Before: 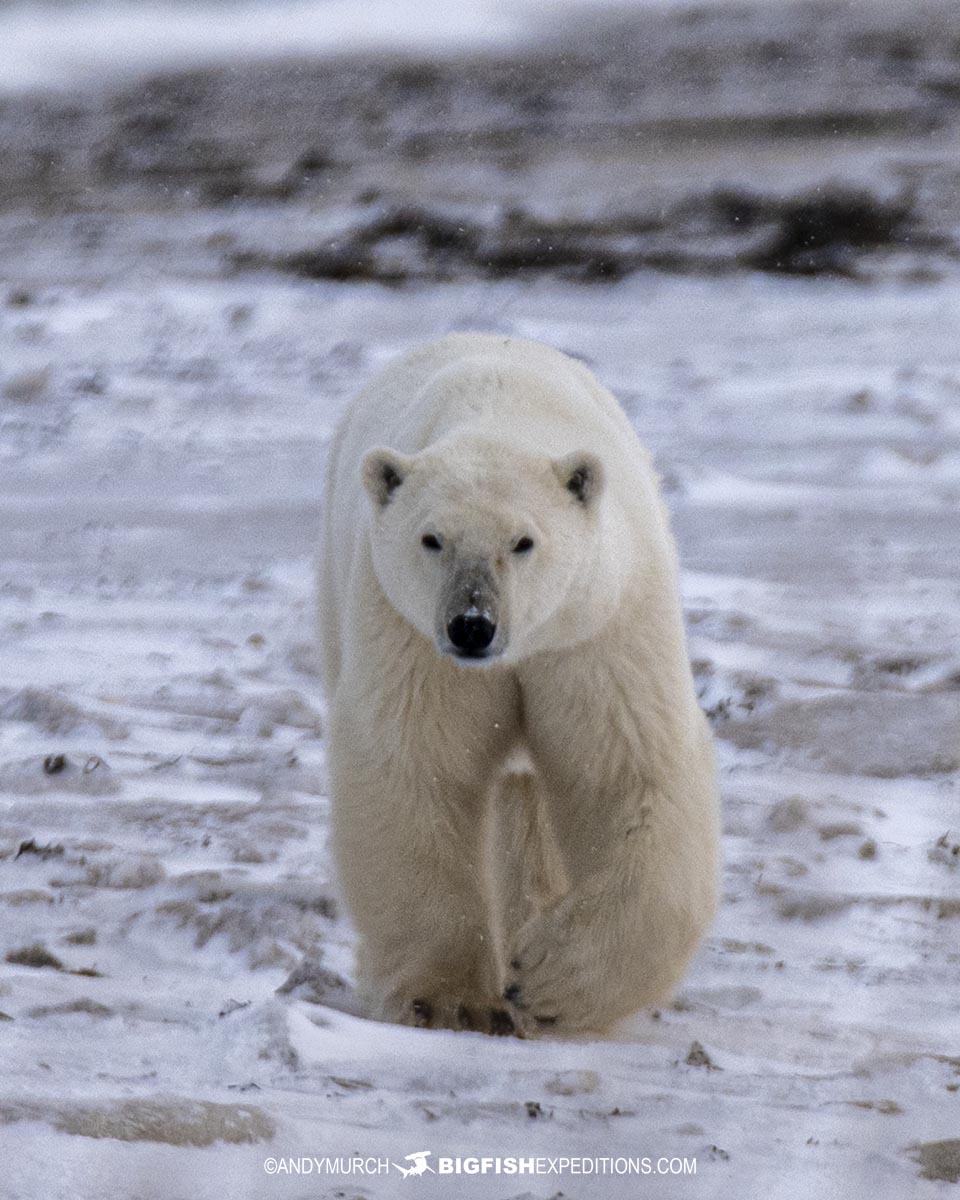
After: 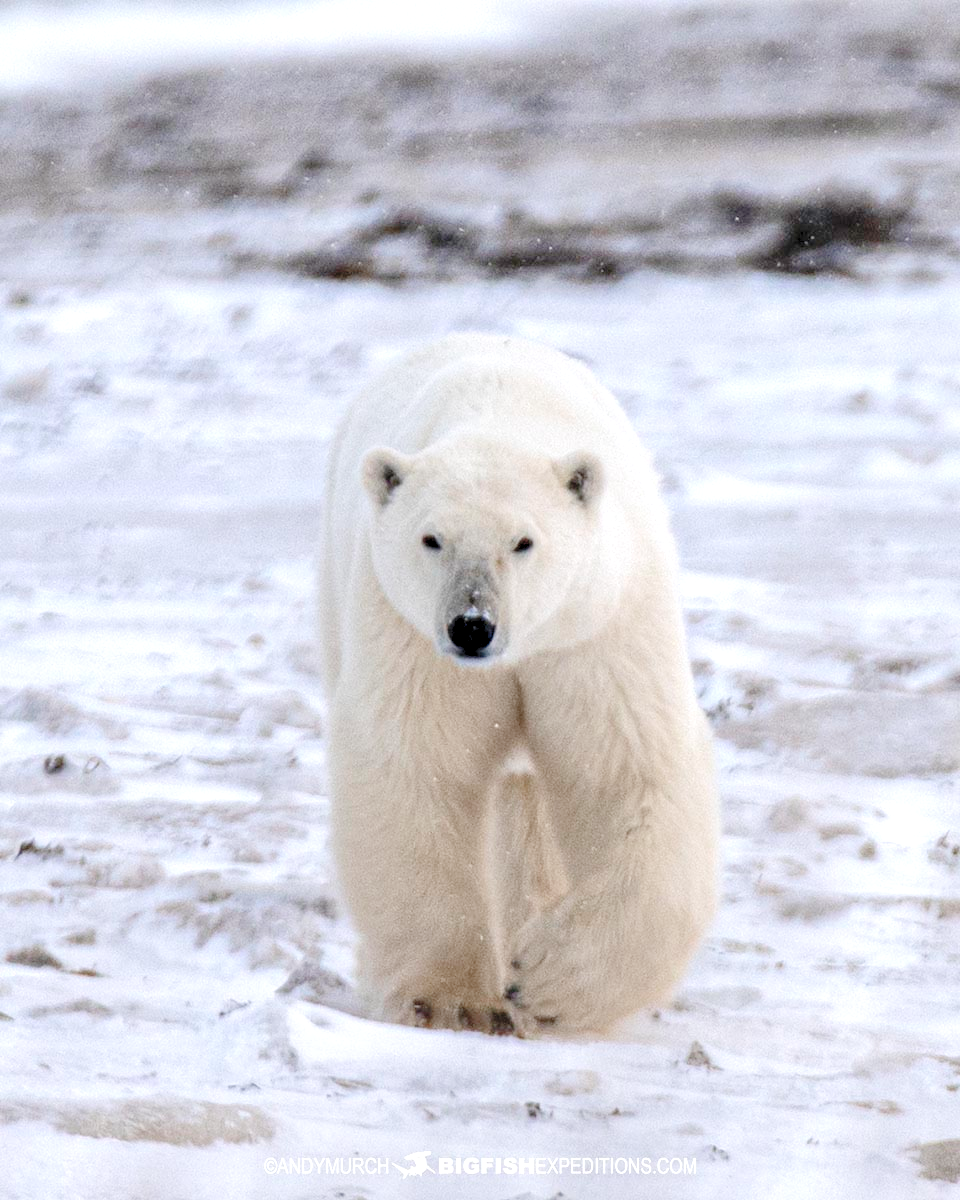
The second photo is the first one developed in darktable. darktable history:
levels: levels [0.008, 0.318, 0.836]
color correction: highlights b* -0.055, saturation 0.619
